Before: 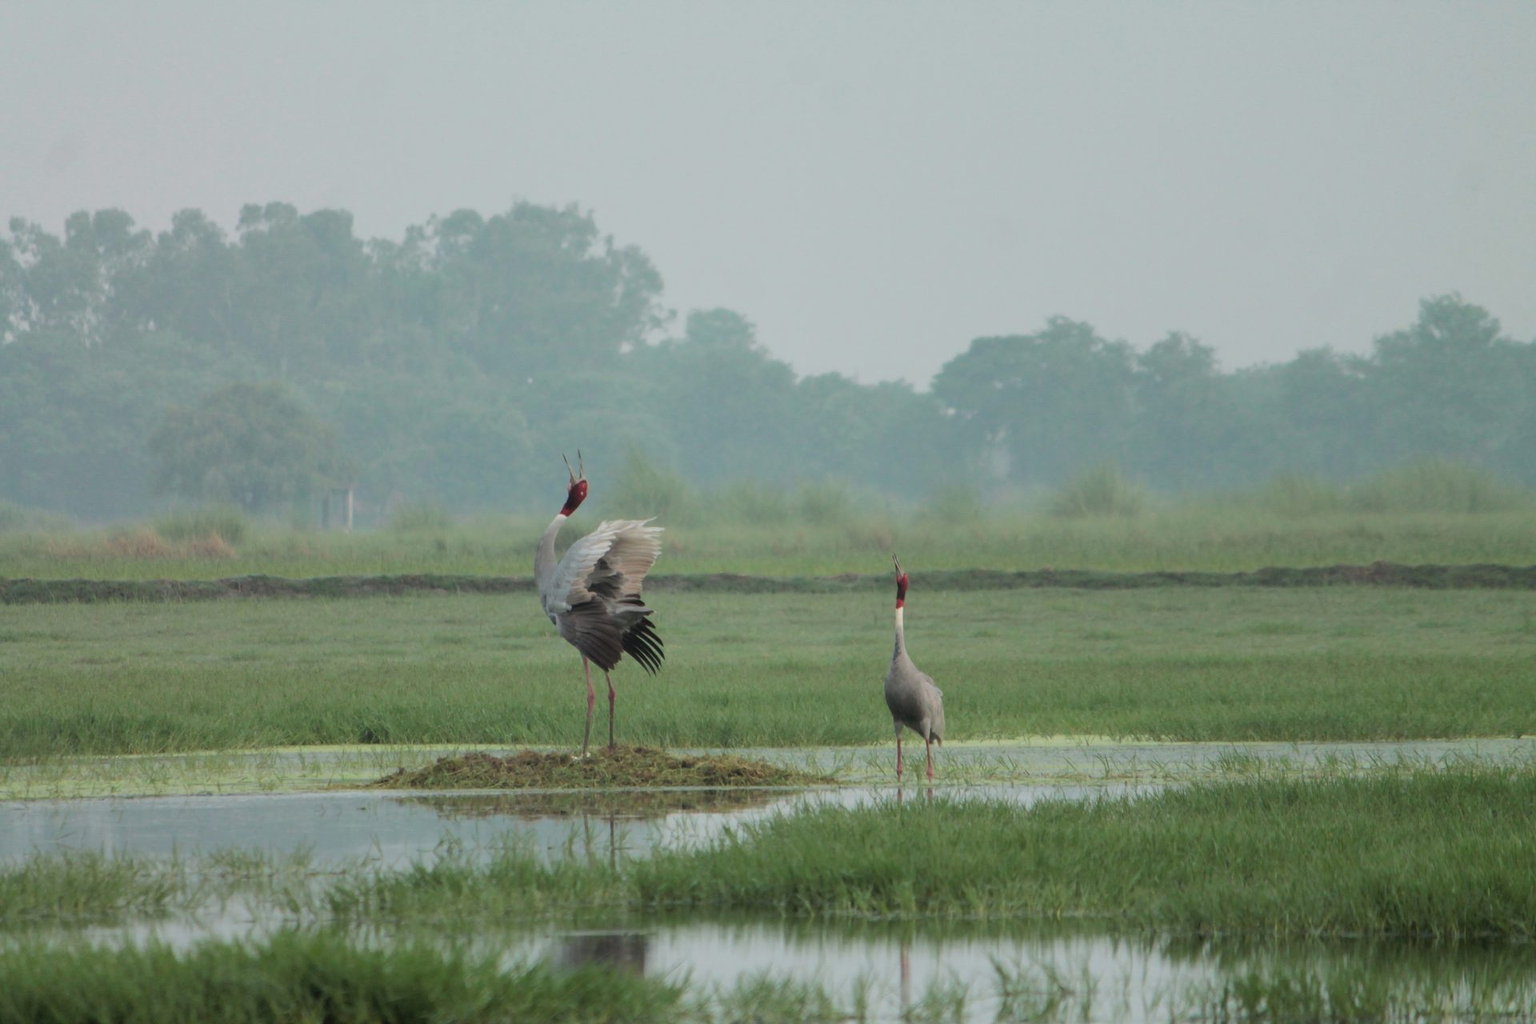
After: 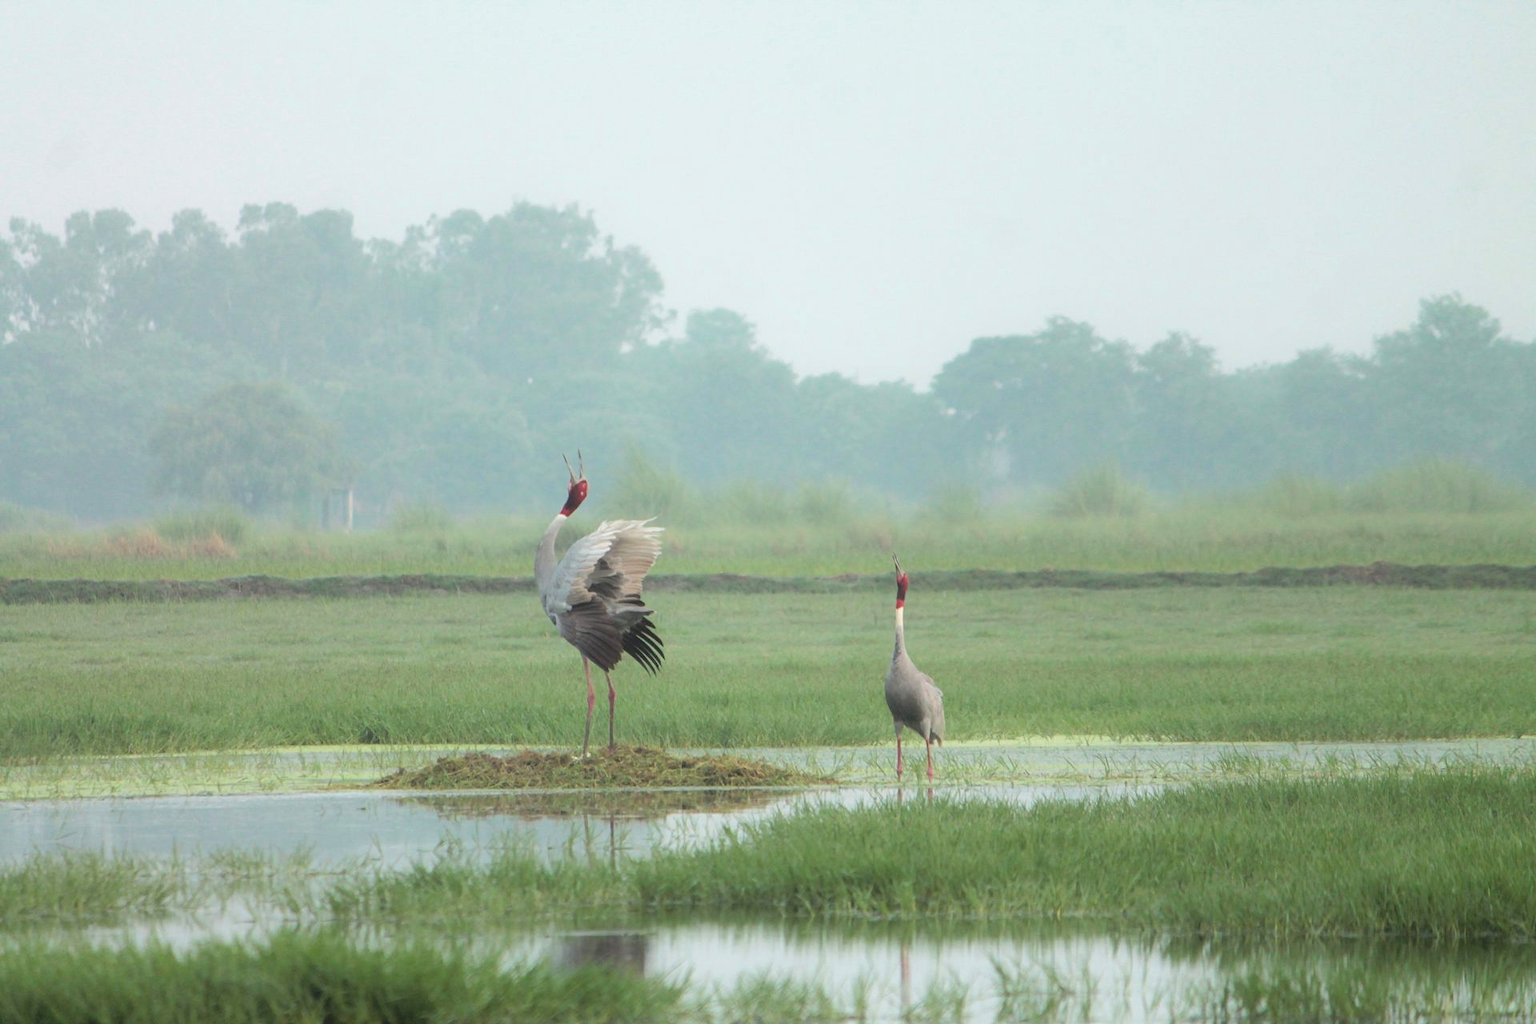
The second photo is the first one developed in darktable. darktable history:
exposure: black level correction 0, exposure 0.7 EV, compensate exposure bias true, compensate highlight preservation false
contrast equalizer: y [[0.5, 0.486, 0.447, 0.446, 0.489, 0.5], [0.5 ×6], [0.5 ×6], [0 ×6], [0 ×6]]
